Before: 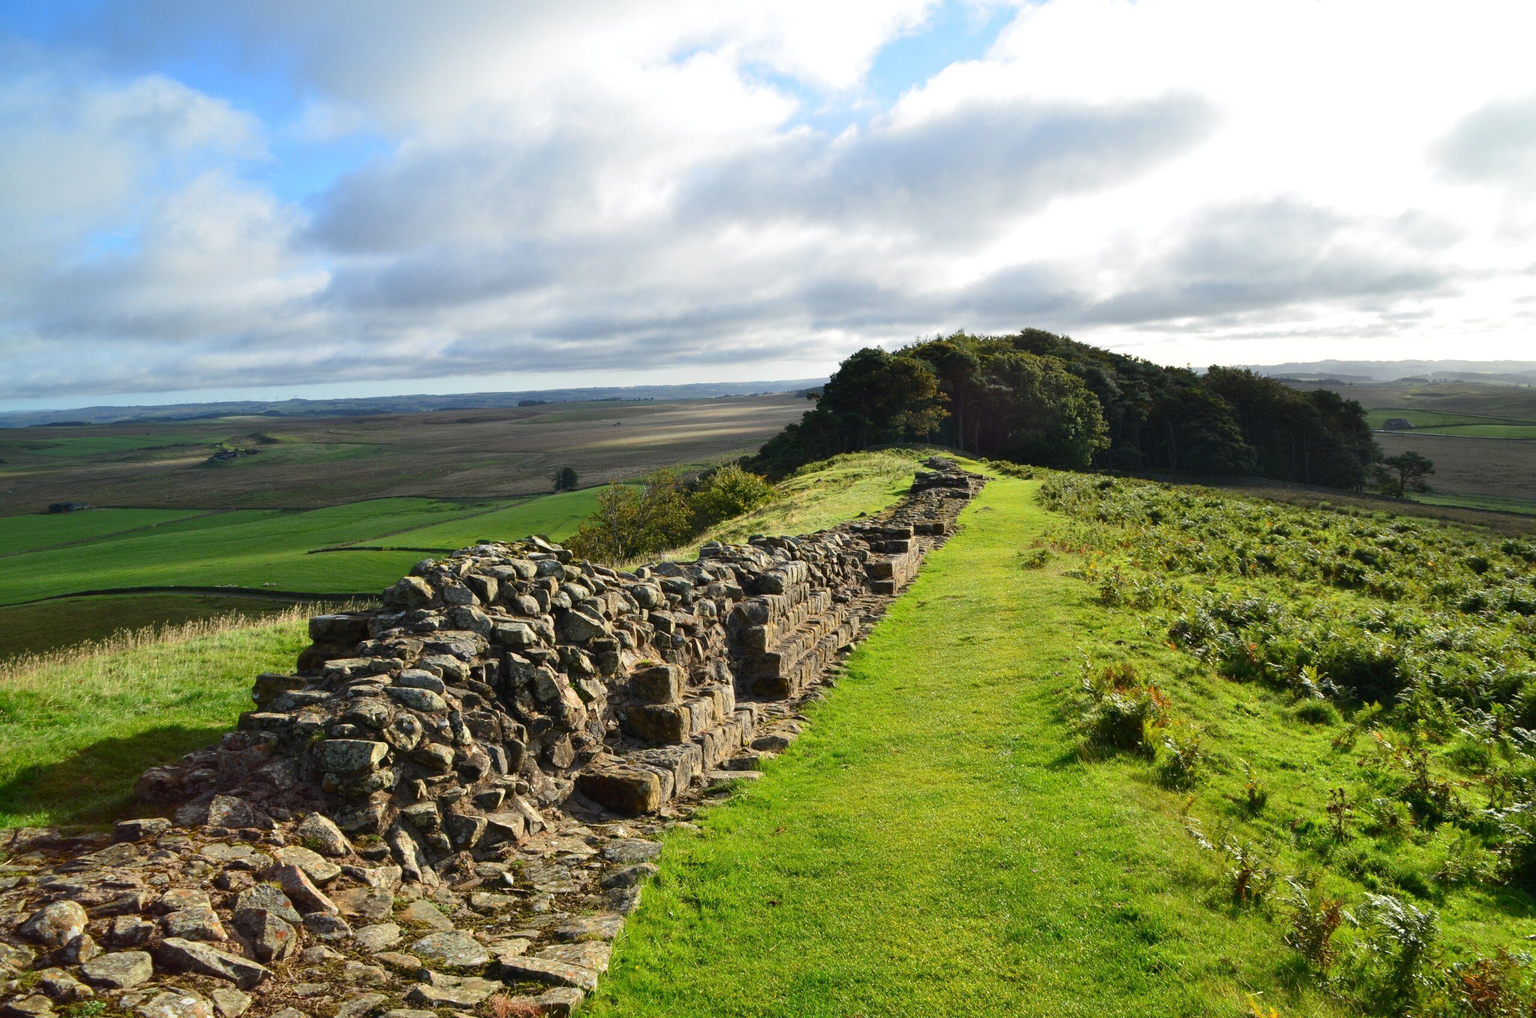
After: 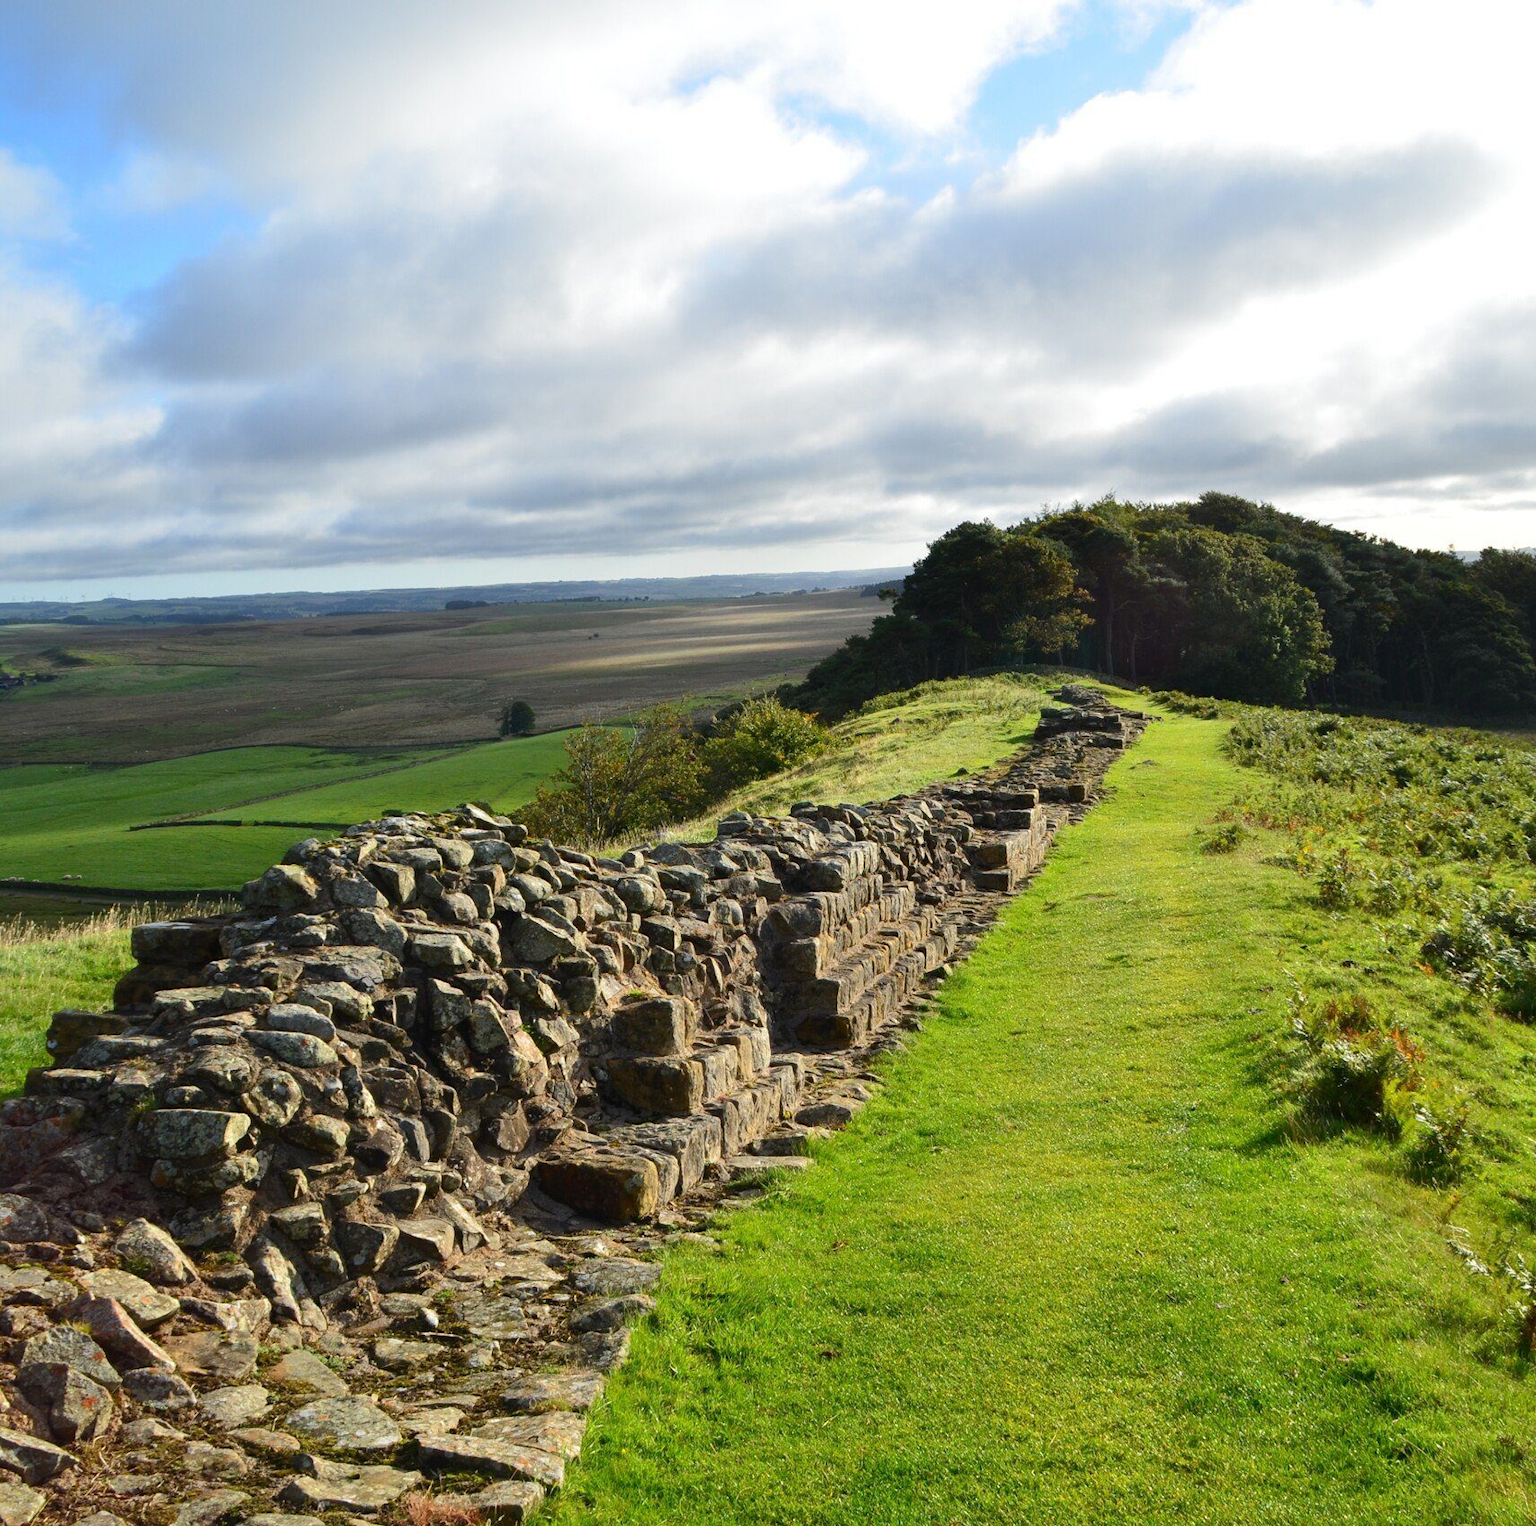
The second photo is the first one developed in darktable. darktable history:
crop and rotate: left 14.436%, right 18.898%
tone equalizer: on, module defaults
